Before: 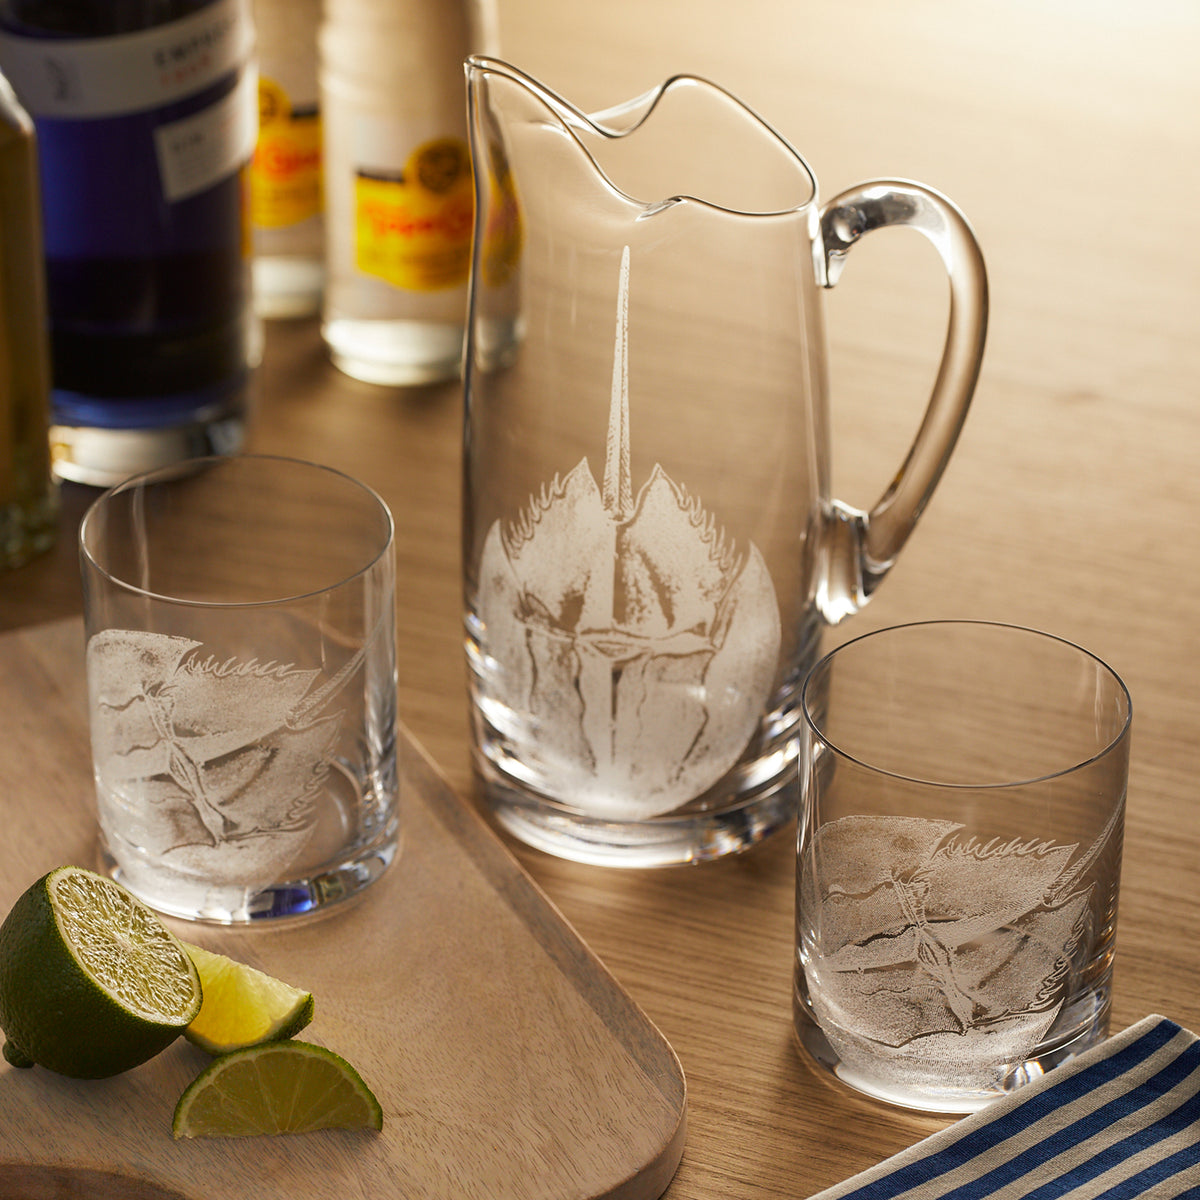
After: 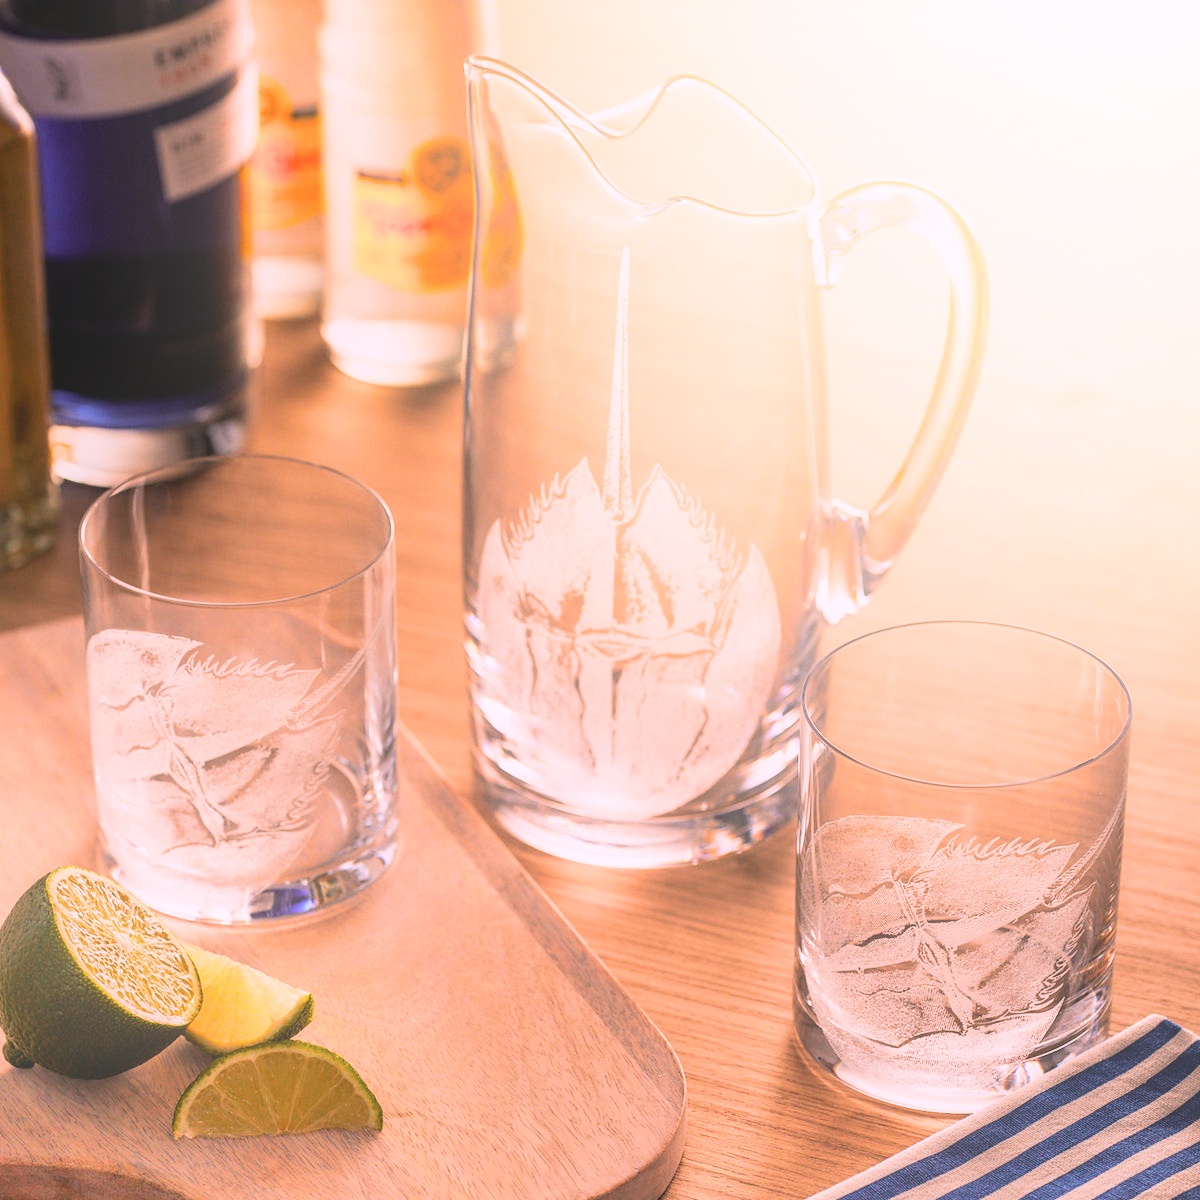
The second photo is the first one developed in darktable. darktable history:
white balance: red 1.188, blue 1.11
exposure: exposure 0.766 EV, compensate highlight preservation false
local contrast: on, module defaults
filmic rgb: black relative exposure -7.5 EV, white relative exposure 5 EV, hardness 3.31, contrast 1.3, contrast in shadows safe
bloom: size 40%
